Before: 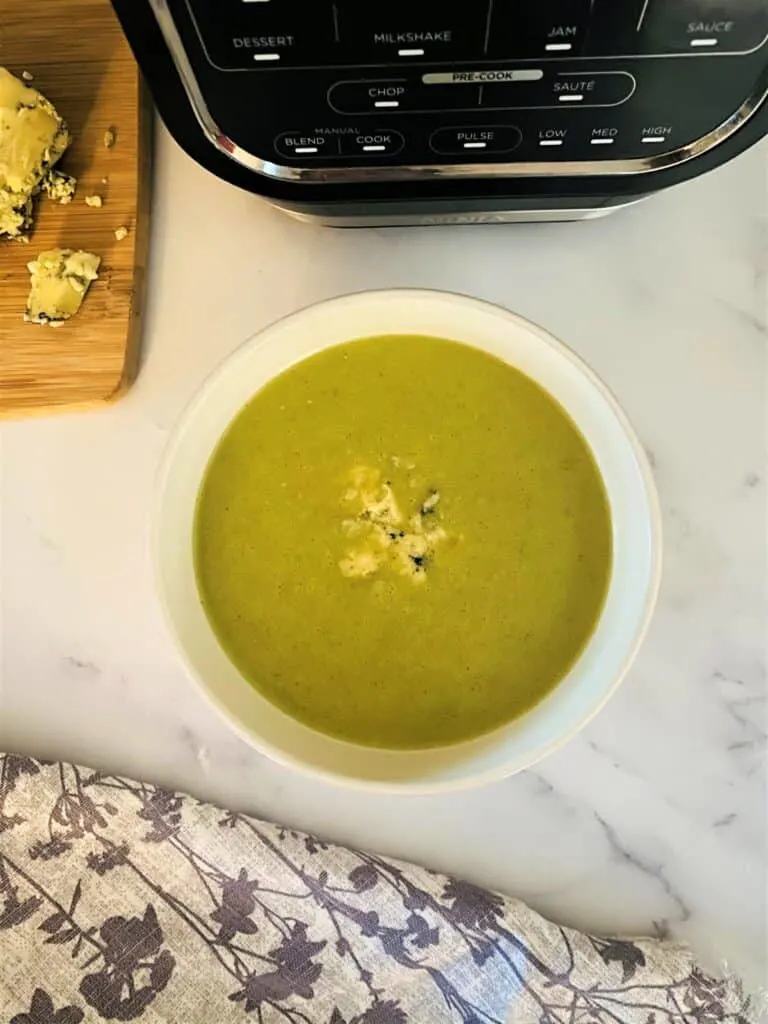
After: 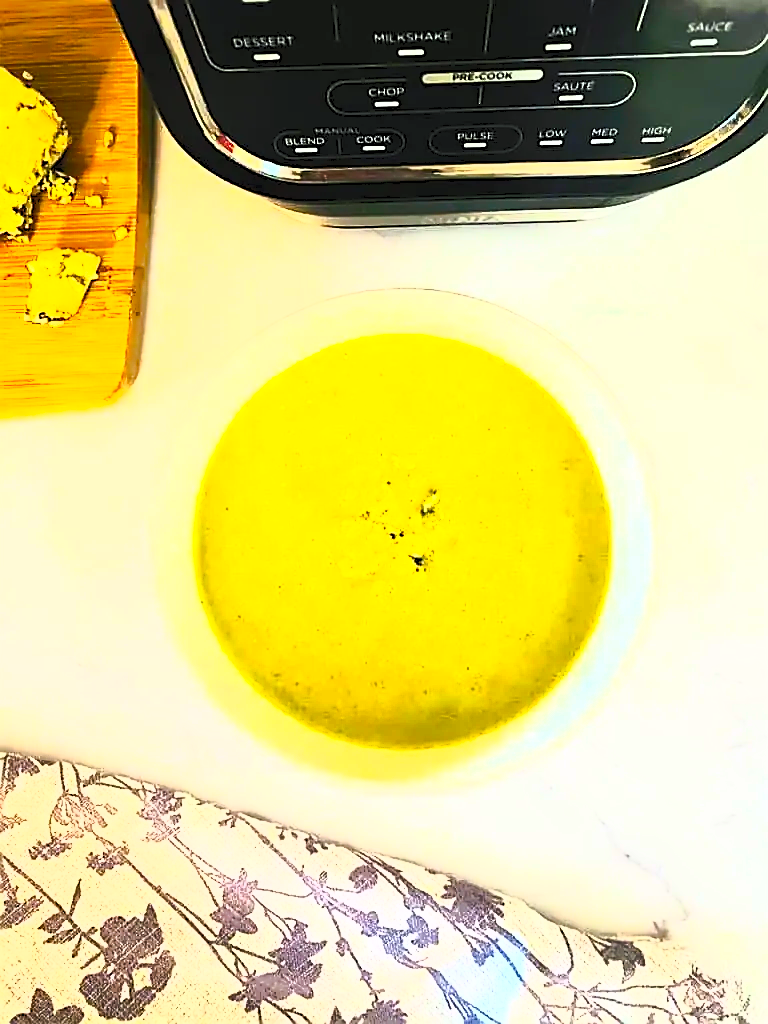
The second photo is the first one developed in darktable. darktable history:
sharpen: radius 1.381, amount 1.239, threshold 0.668
tone curve: curves: ch0 [(0, 0) (0.003, 0.005) (0.011, 0.012) (0.025, 0.026) (0.044, 0.046) (0.069, 0.071) (0.1, 0.098) (0.136, 0.135) (0.177, 0.178) (0.224, 0.217) (0.277, 0.274) (0.335, 0.335) (0.399, 0.442) (0.468, 0.543) (0.543, 0.6) (0.623, 0.628) (0.709, 0.679) (0.801, 0.782) (0.898, 0.904) (1, 1)], color space Lab, linked channels, preserve colors none
contrast brightness saturation: contrast 0.99, brightness 0.981, saturation 0.991
